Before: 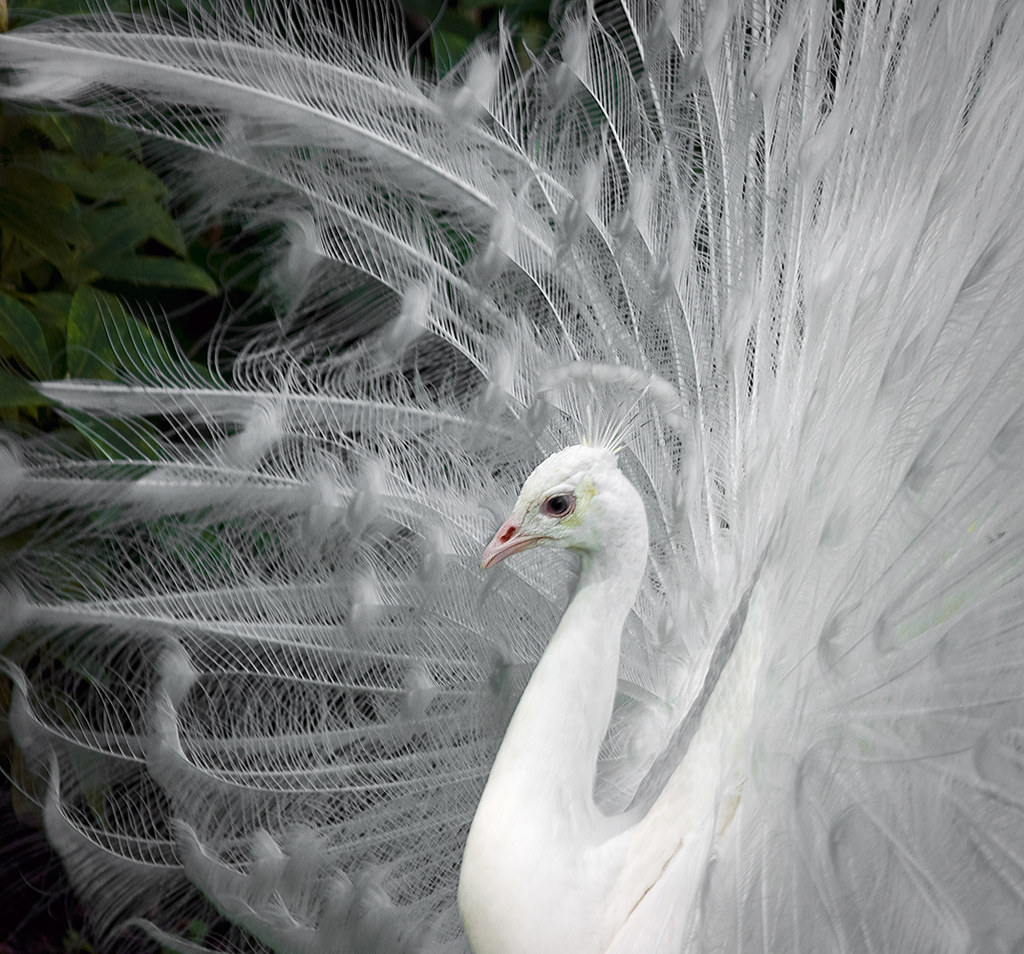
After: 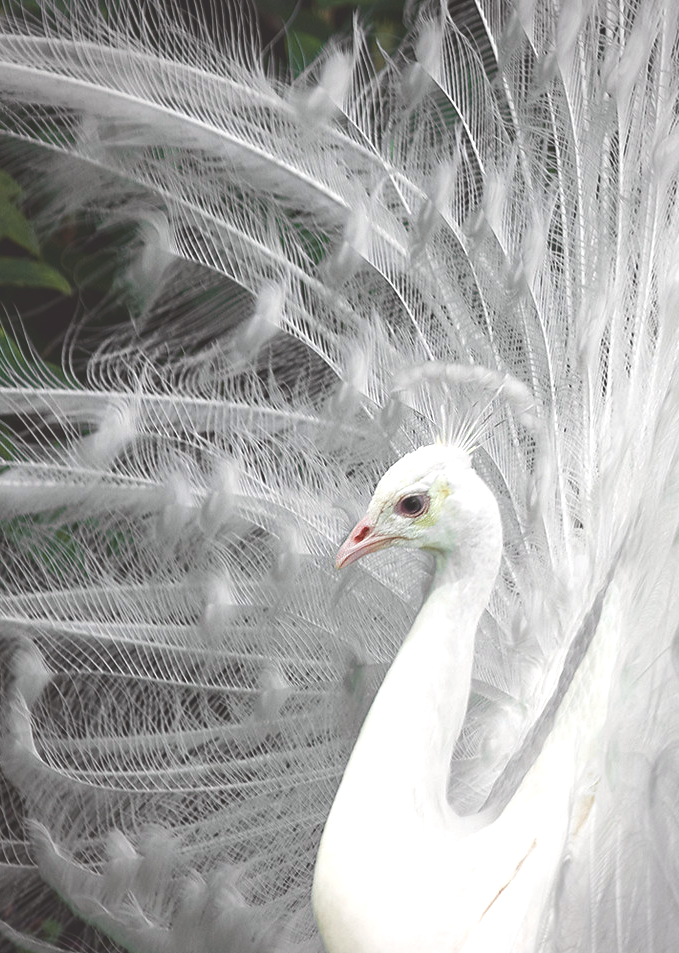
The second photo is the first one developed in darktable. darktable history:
crop and rotate: left 14.336%, right 19.291%
exposure: compensate highlight preservation false
color balance rgb: power › chroma 0.314%, power › hue 25.12°, global offset › luminance 1.997%, linear chroma grading › shadows -2.689%, linear chroma grading › highlights -4.062%, perceptual saturation grading › global saturation 0.48%, perceptual brilliance grading › global brilliance 9.773%, perceptual brilliance grading › shadows 15.379%
